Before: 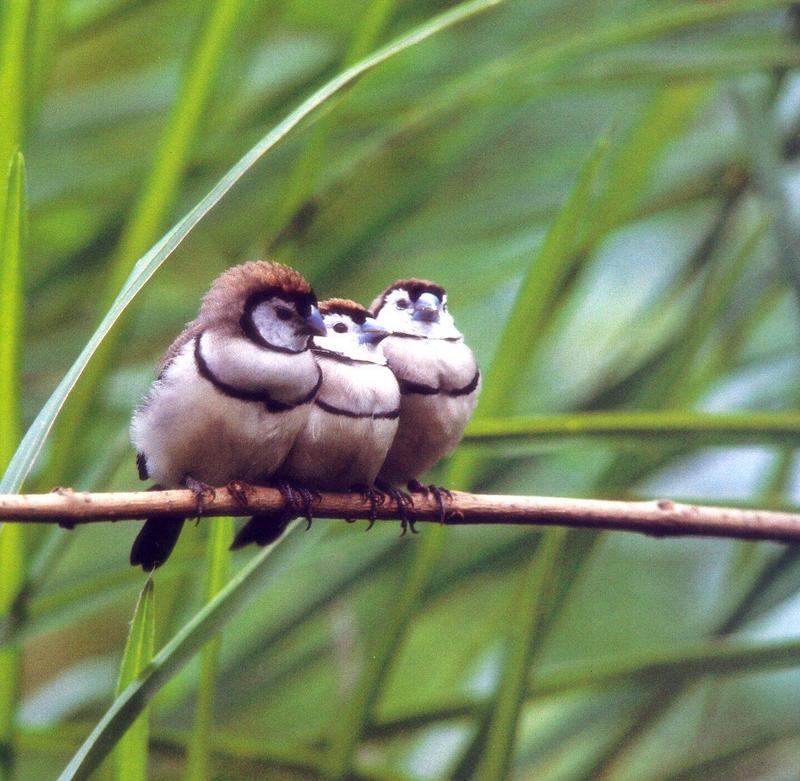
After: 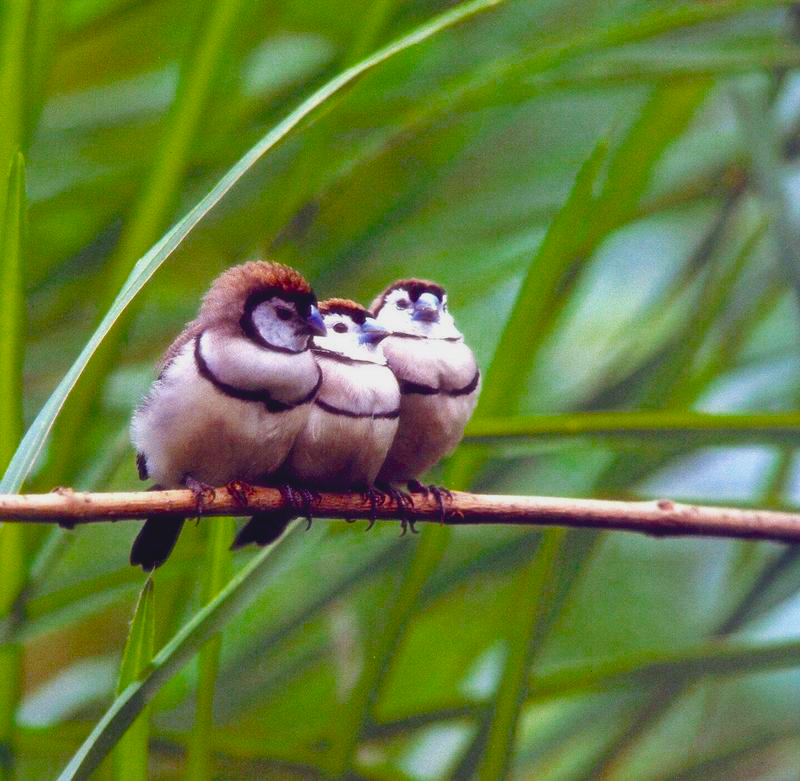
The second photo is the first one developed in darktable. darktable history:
tone equalizer: -8 EV -0.581 EV, edges refinement/feathering 500, mask exposure compensation -1.57 EV, preserve details no
contrast brightness saturation: contrast -0.117
color balance rgb: perceptual saturation grading › global saturation 31.187%, saturation formula JzAzBz (2021)
